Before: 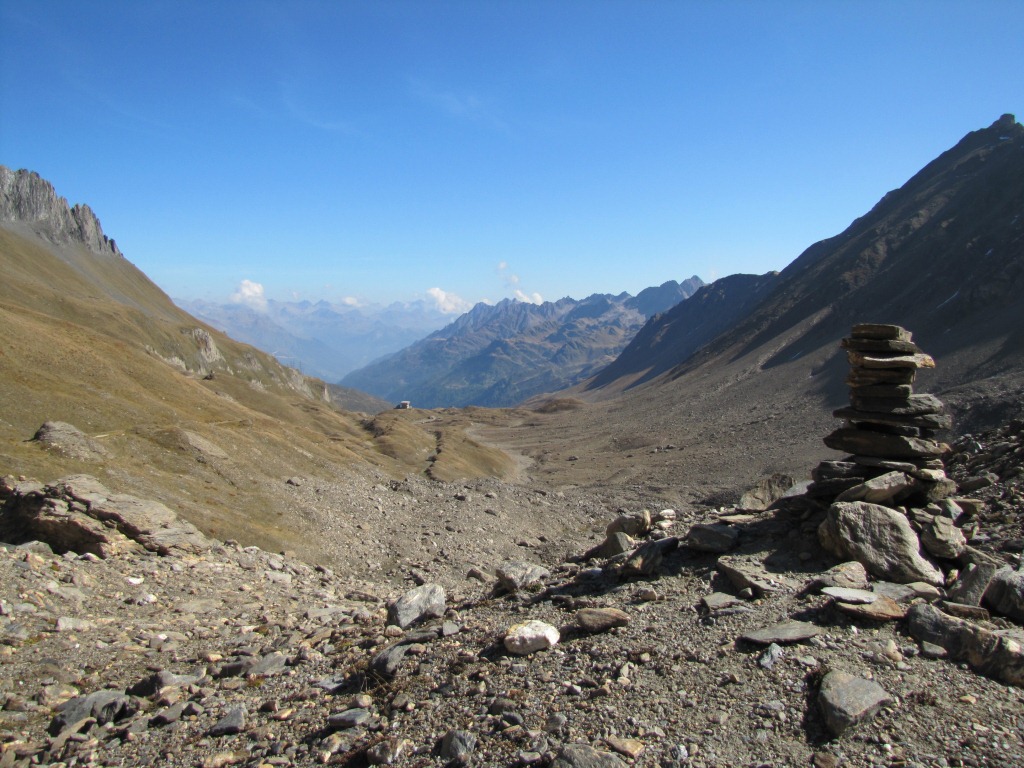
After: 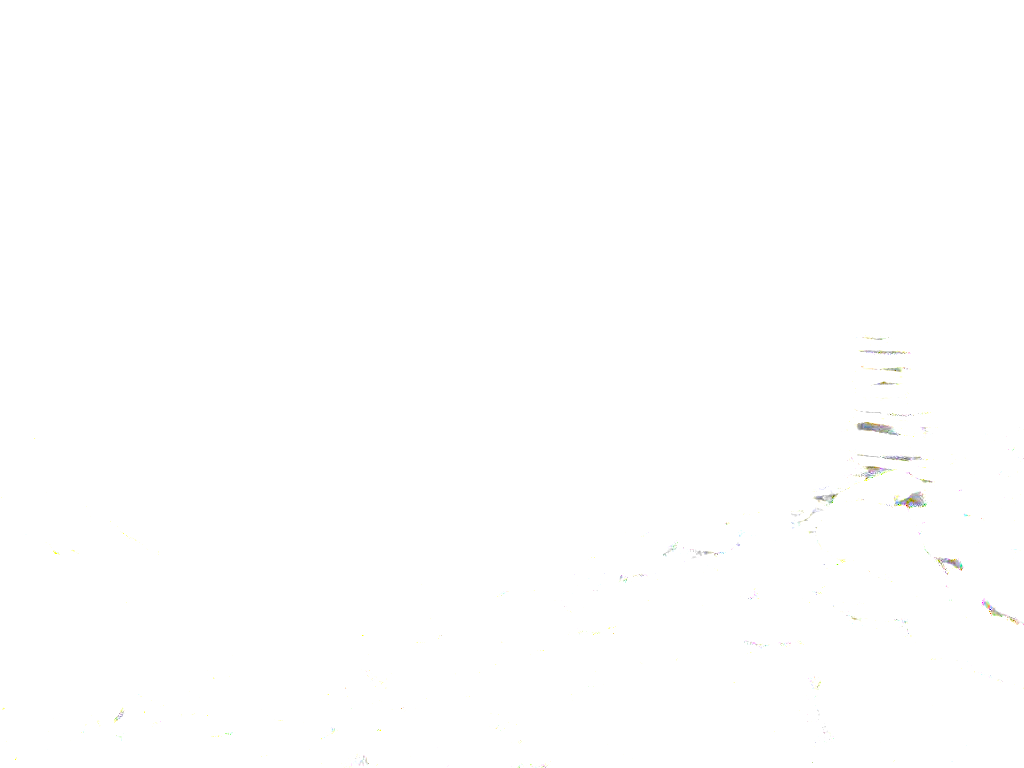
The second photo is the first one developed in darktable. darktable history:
local contrast: mode bilateral grid, contrast 20, coarseness 50, detail 130%, midtone range 0.2
exposure: exposure 8 EV, compensate highlight preservation false
